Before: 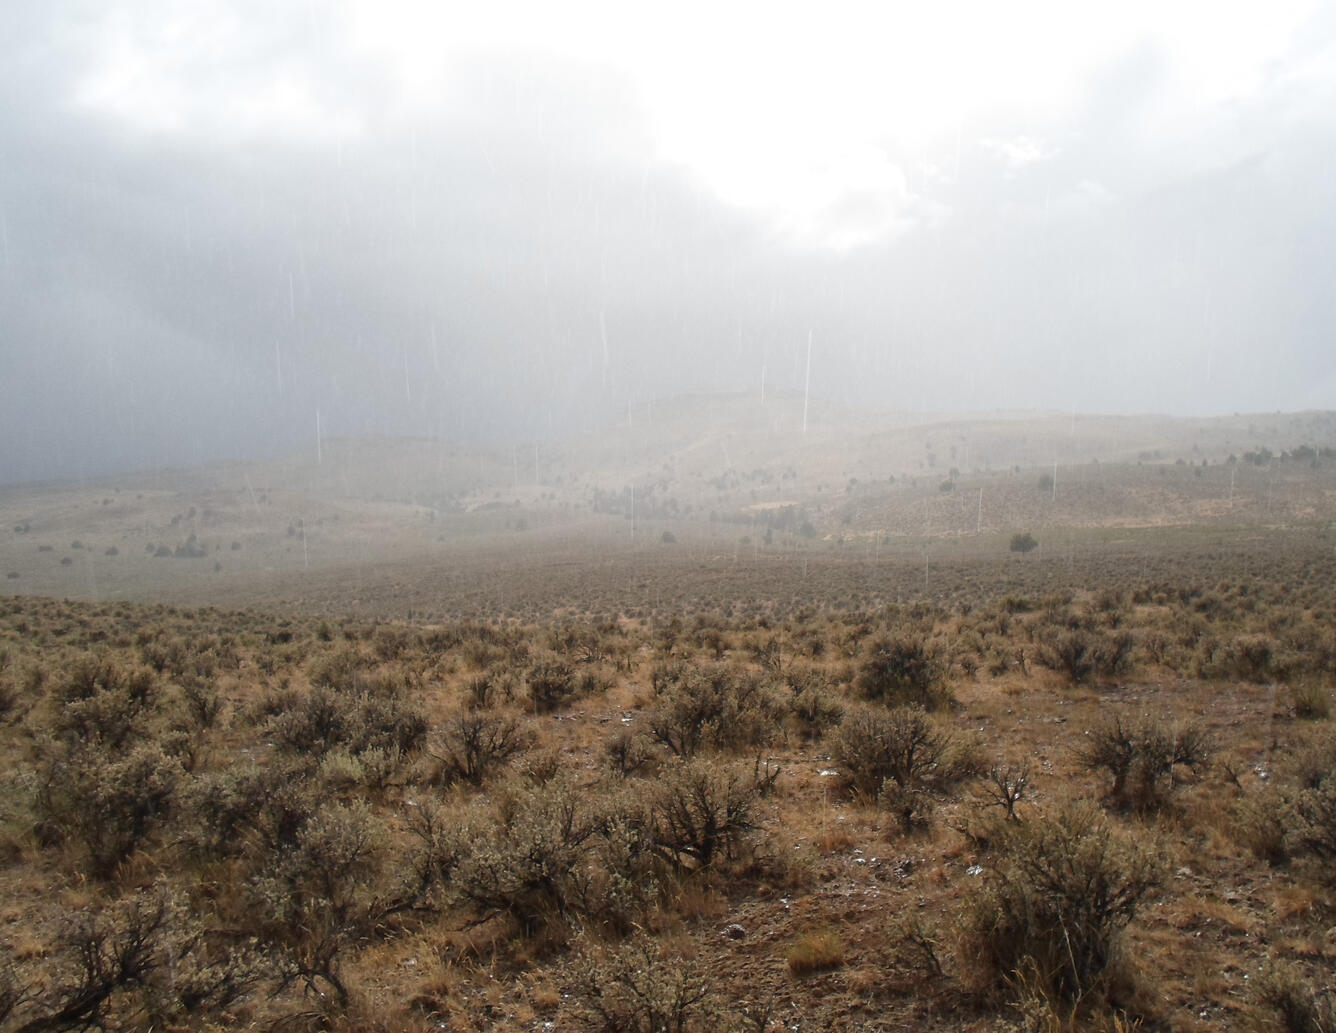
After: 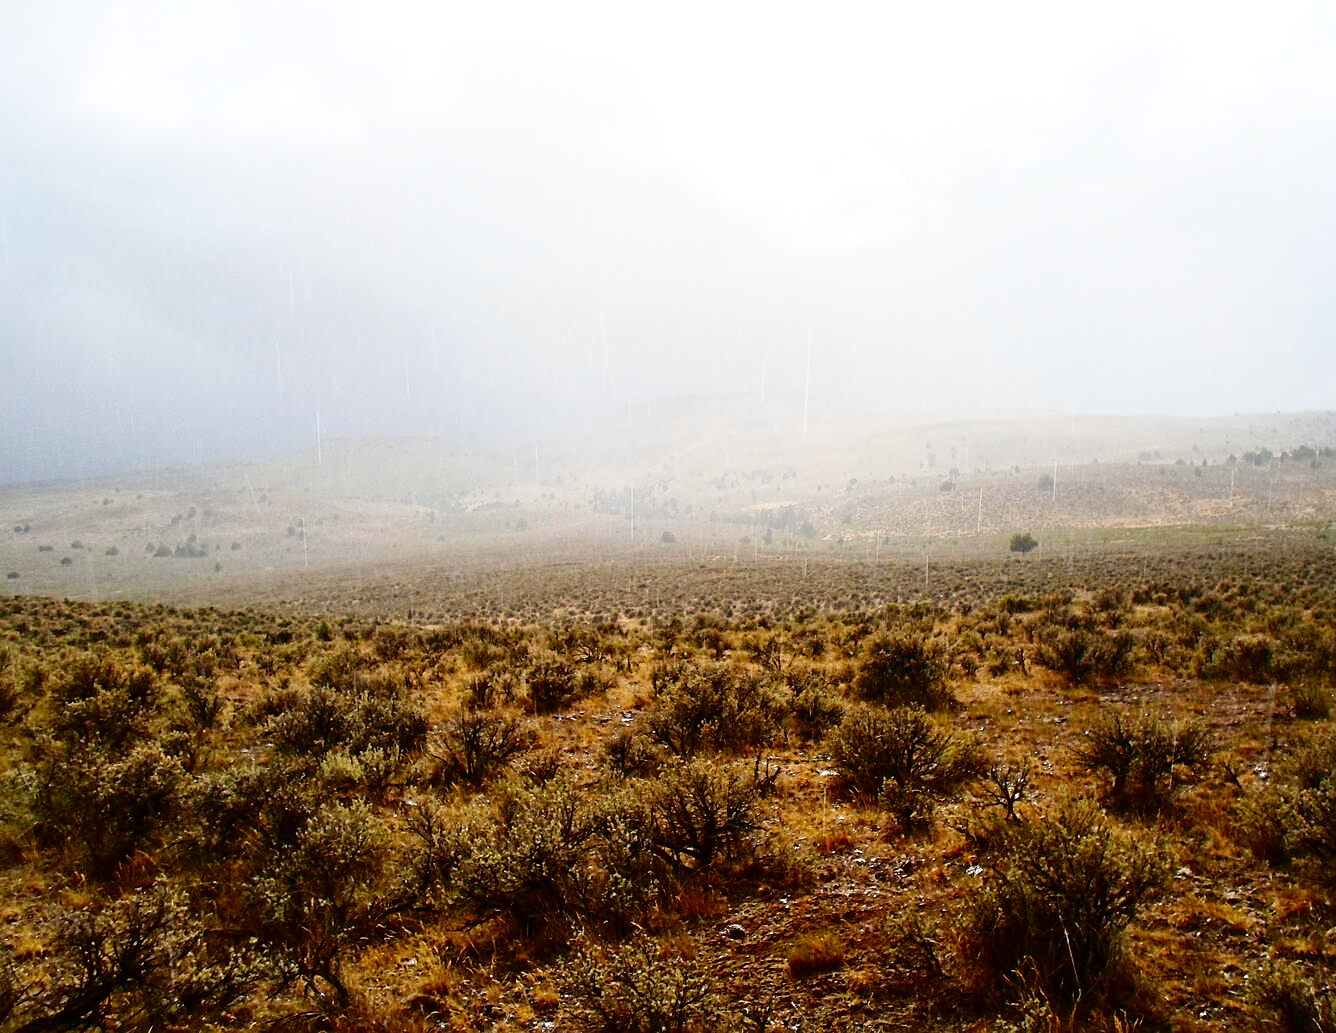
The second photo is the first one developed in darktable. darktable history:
color balance rgb: linear chroma grading › global chroma 1.986%, linear chroma grading › mid-tones -0.551%, perceptual saturation grading › global saturation 25.615%
base curve: curves: ch0 [(0, 0) (0.036, 0.025) (0.121, 0.166) (0.206, 0.329) (0.605, 0.79) (1, 1)], preserve colors none
contrast brightness saturation: contrast 0.186, brightness -0.106, saturation 0.211
sharpen: on, module defaults
